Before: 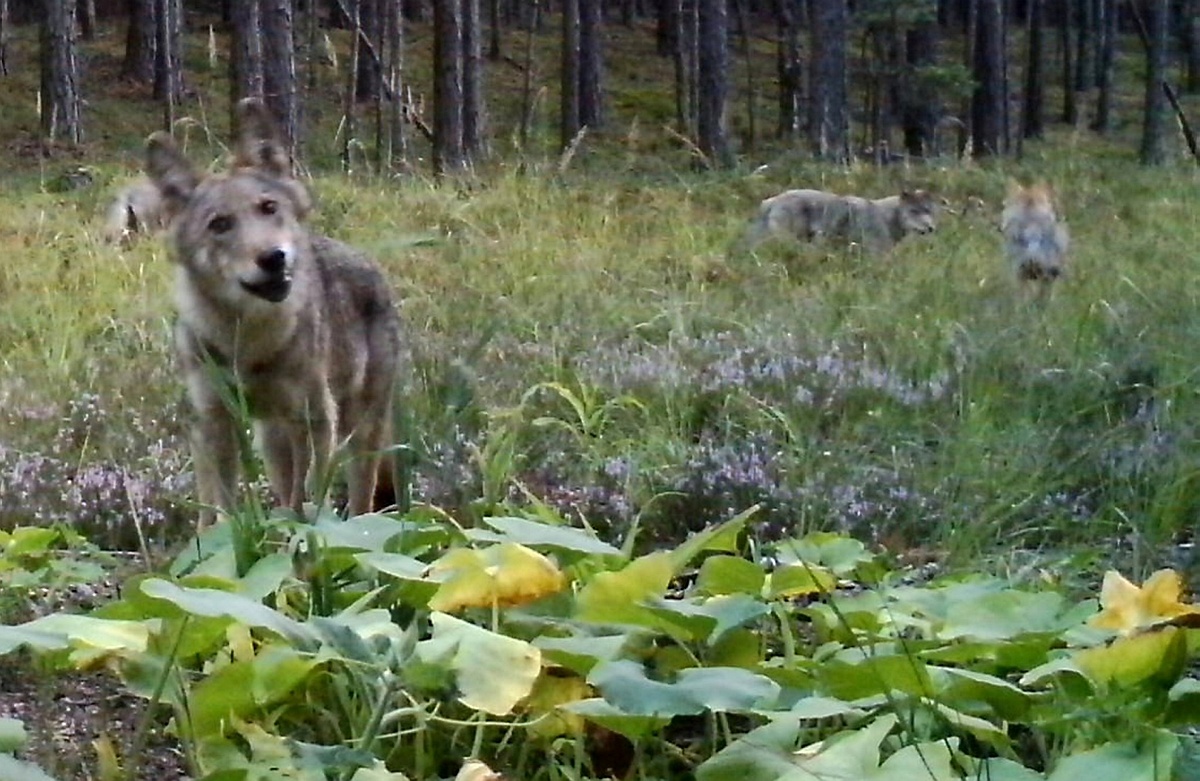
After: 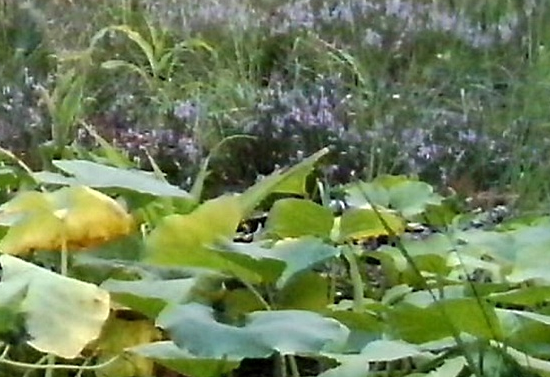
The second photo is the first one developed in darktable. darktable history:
shadows and highlights: soften with gaussian
crop: left 35.976%, top 45.819%, right 18.162%, bottom 5.807%
levels: levels [0.016, 0.492, 0.969]
